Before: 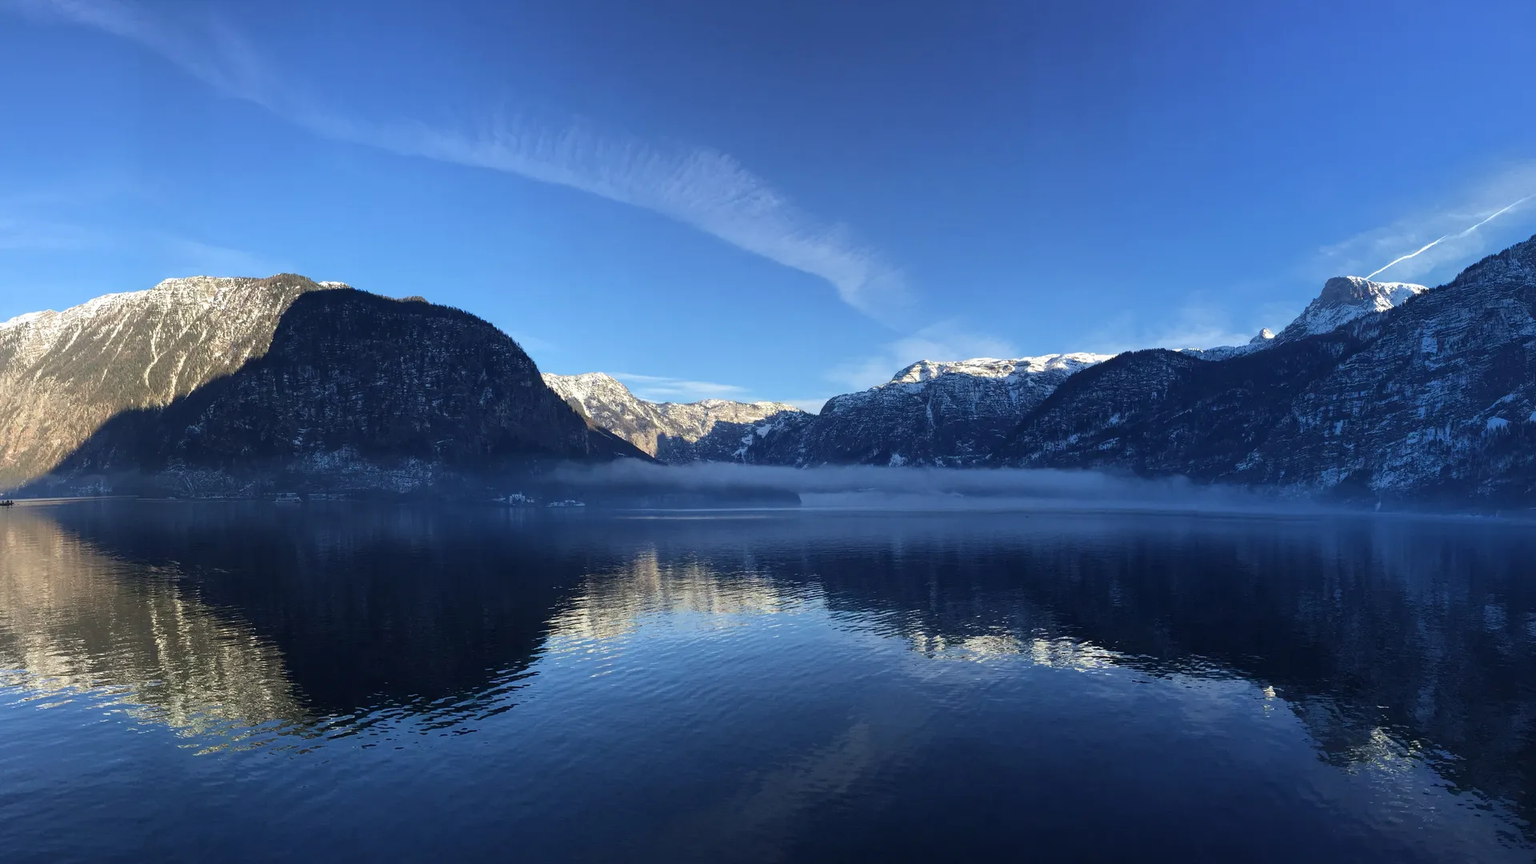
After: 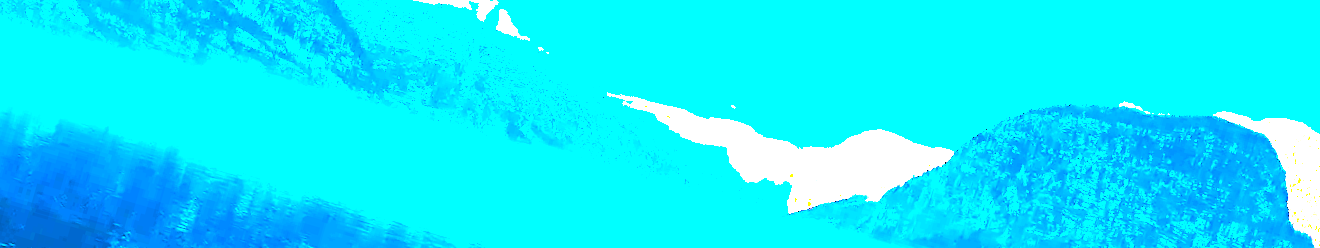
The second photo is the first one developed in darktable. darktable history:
crop and rotate: angle 16.12°, top 30.835%, bottom 35.653%
color correction: highlights b* 3
color balance rgb: linear chroma grading › highlights 100%, linear chroma grading › global chroma 23.41%, perceptual saturation grading › global saturation 35.38%, hue shift -10.68°, perceptual brilliance grading › highlights 47.25%, perceptual brilliance grading › mid-tones 22.2%, perceptual brilliance grading › shadows -5.93%
exposure: black level correction 0, exposure 4 EV, compensate exposure bias true, compensate highlight preservation false
